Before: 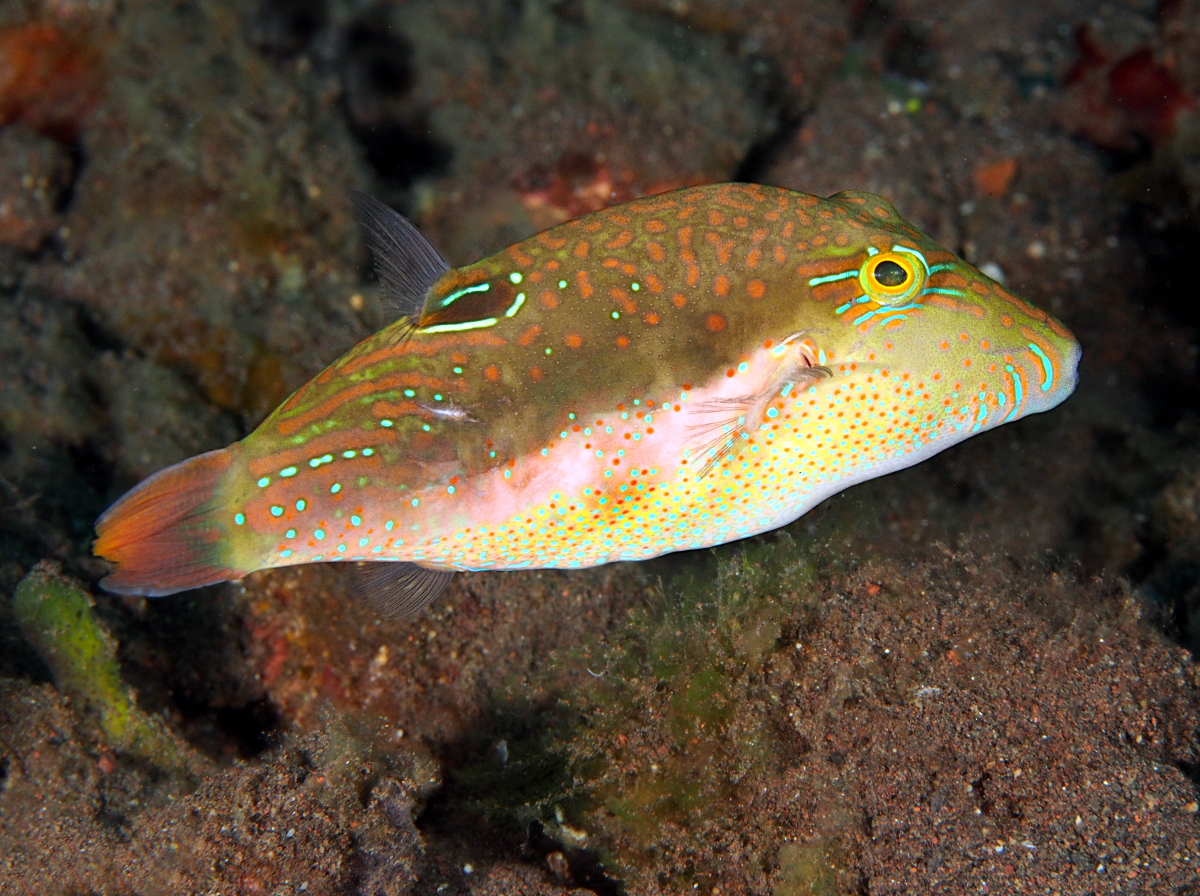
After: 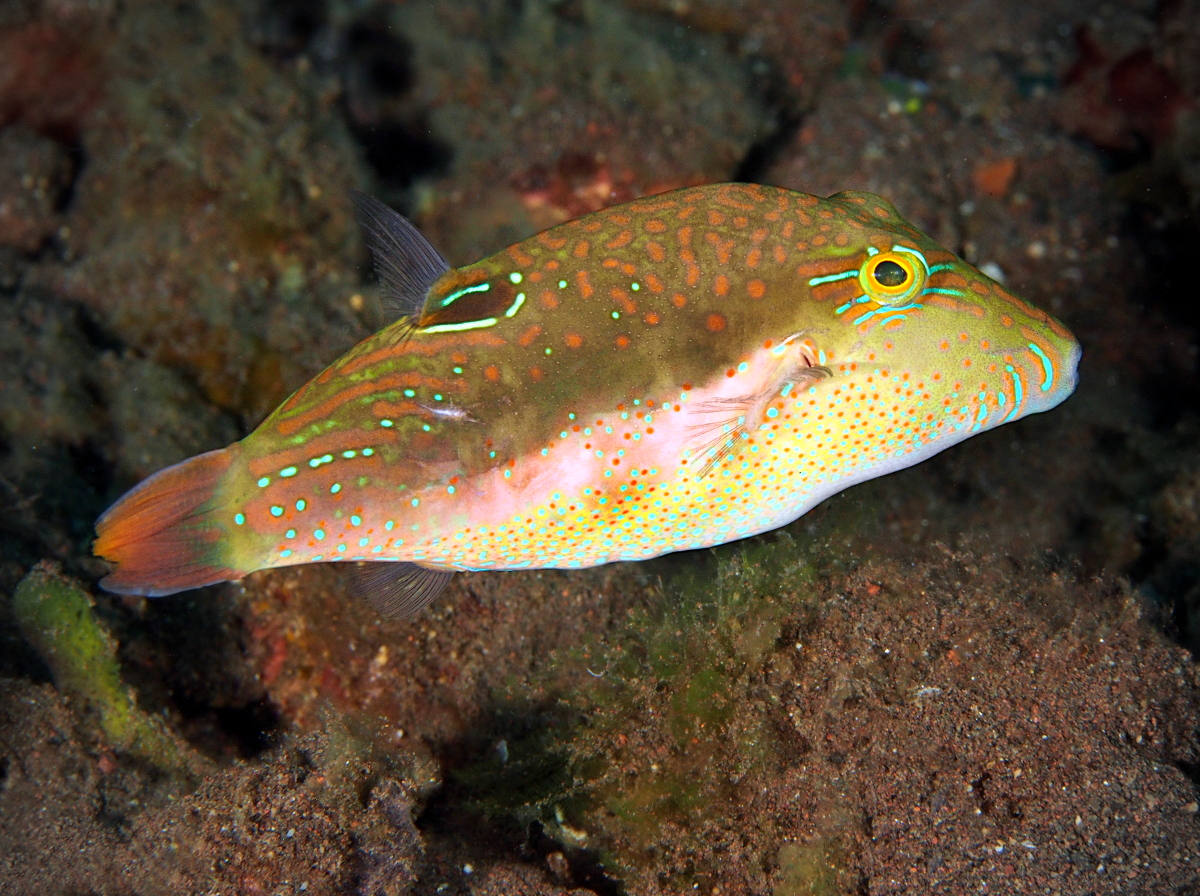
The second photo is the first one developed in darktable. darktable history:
vignetting: dithering 16-bit output
velvia: strength 22.06%
